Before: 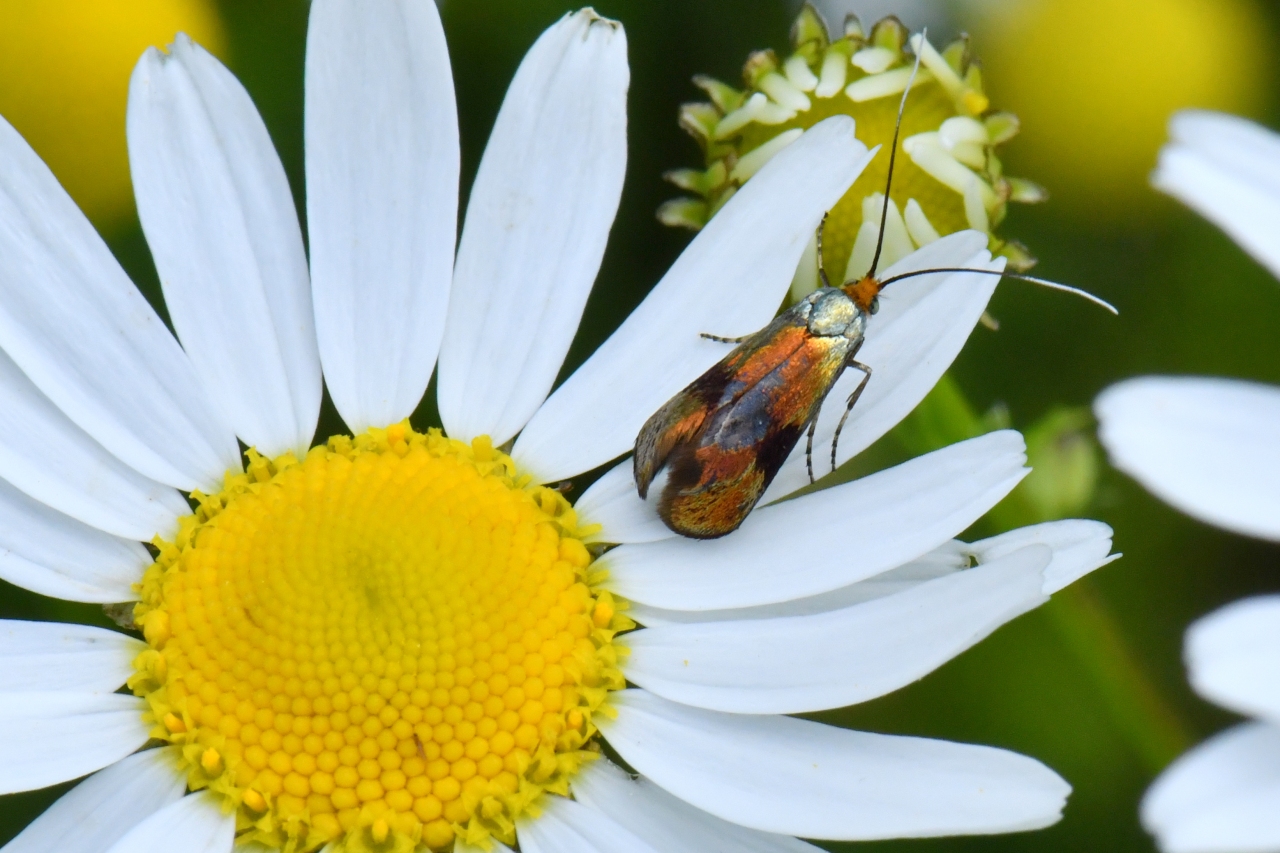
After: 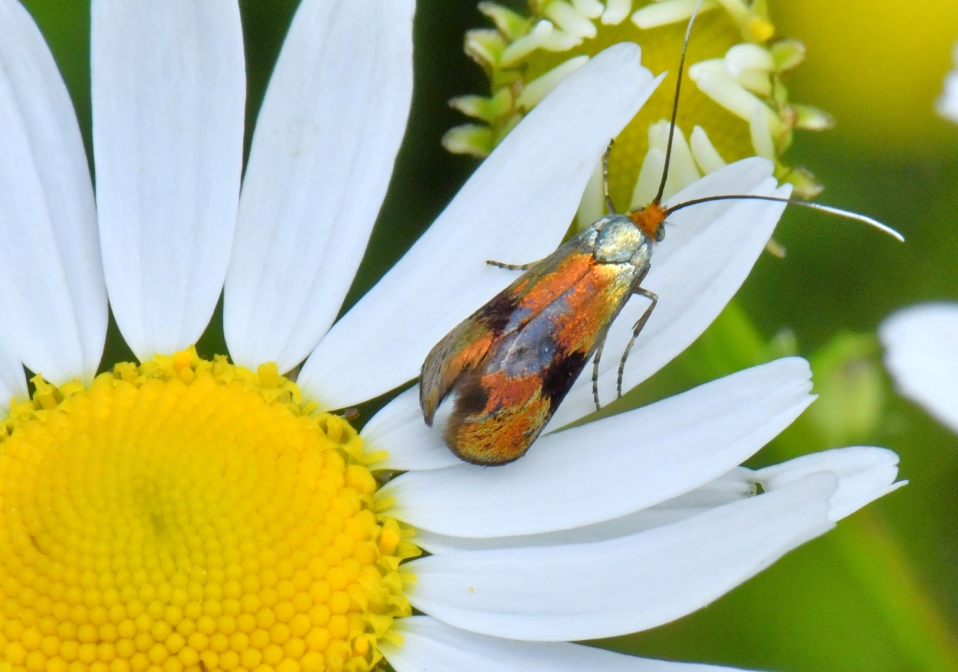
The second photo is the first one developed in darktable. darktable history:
tone equalizer: -7 EV 0.15 EV, -6 EV 0.6 EV, -5 EV 1.15 EV, -4 EV 1.33 EV, -3 EV 1.15 EV, -2 EV 0.6 EV, -1 EV 0.15 EV, mask exposure compensation -0.5 EV
crop: left 16.768%, top 8.653%, right 8.362%, bottom 12.485%
